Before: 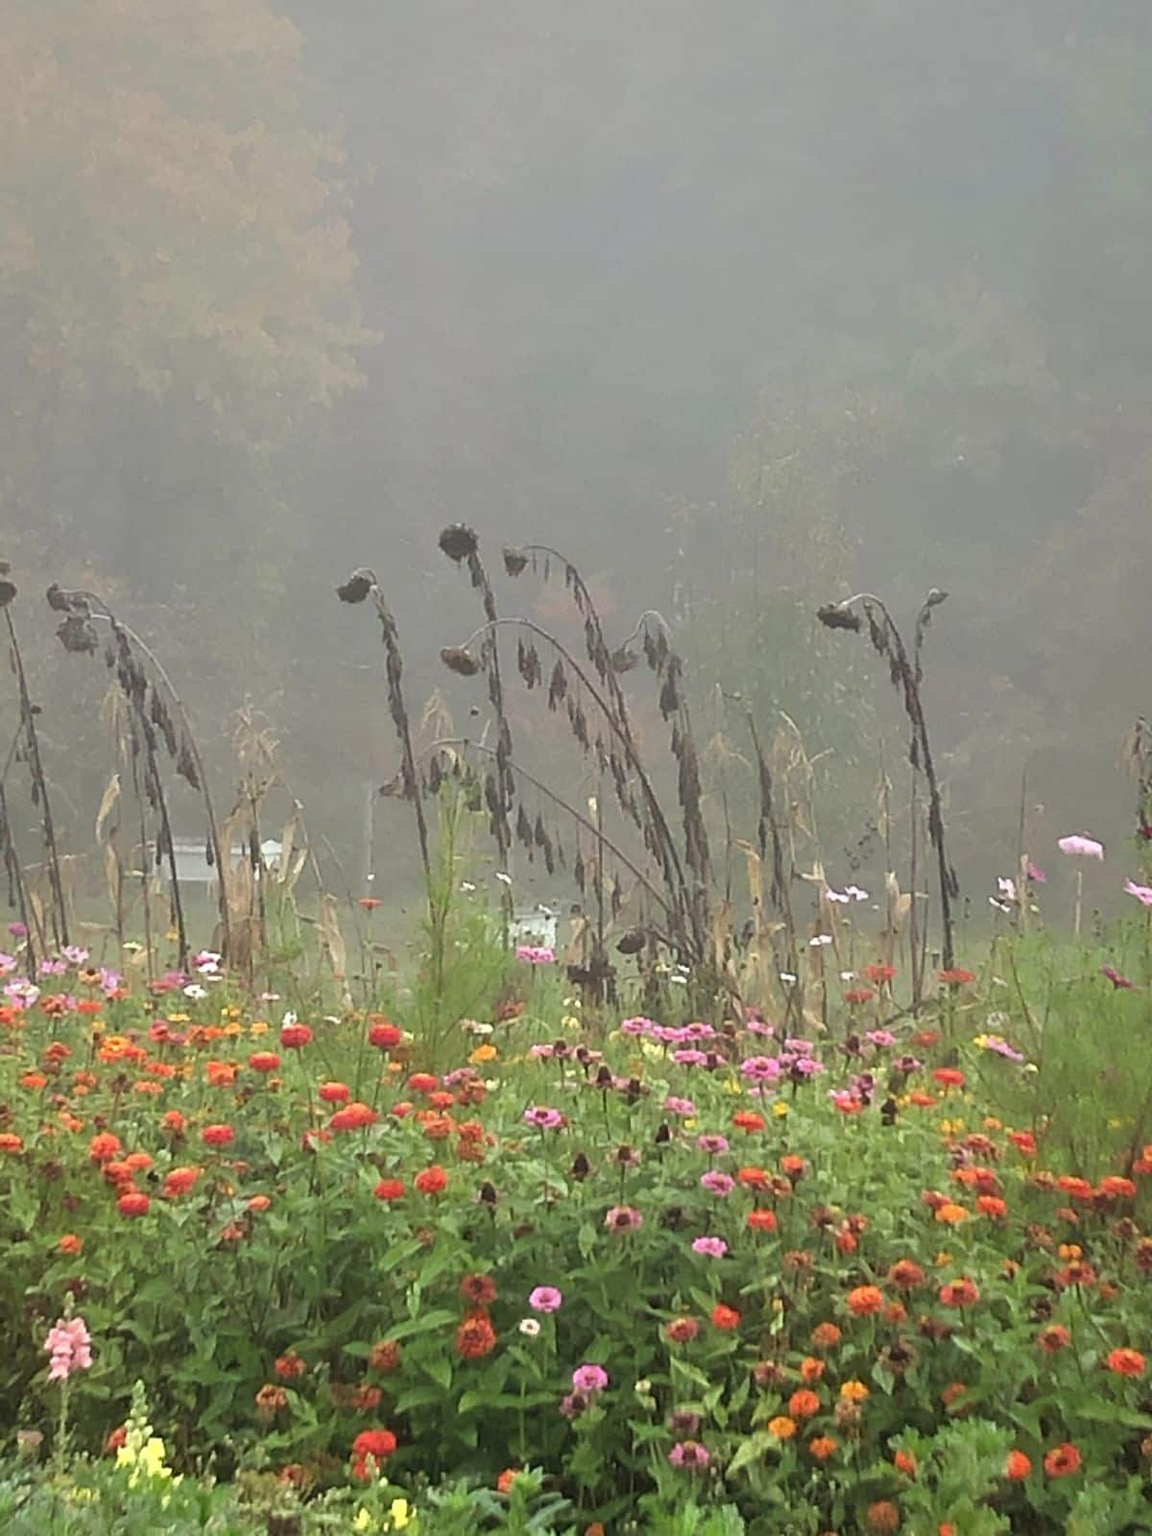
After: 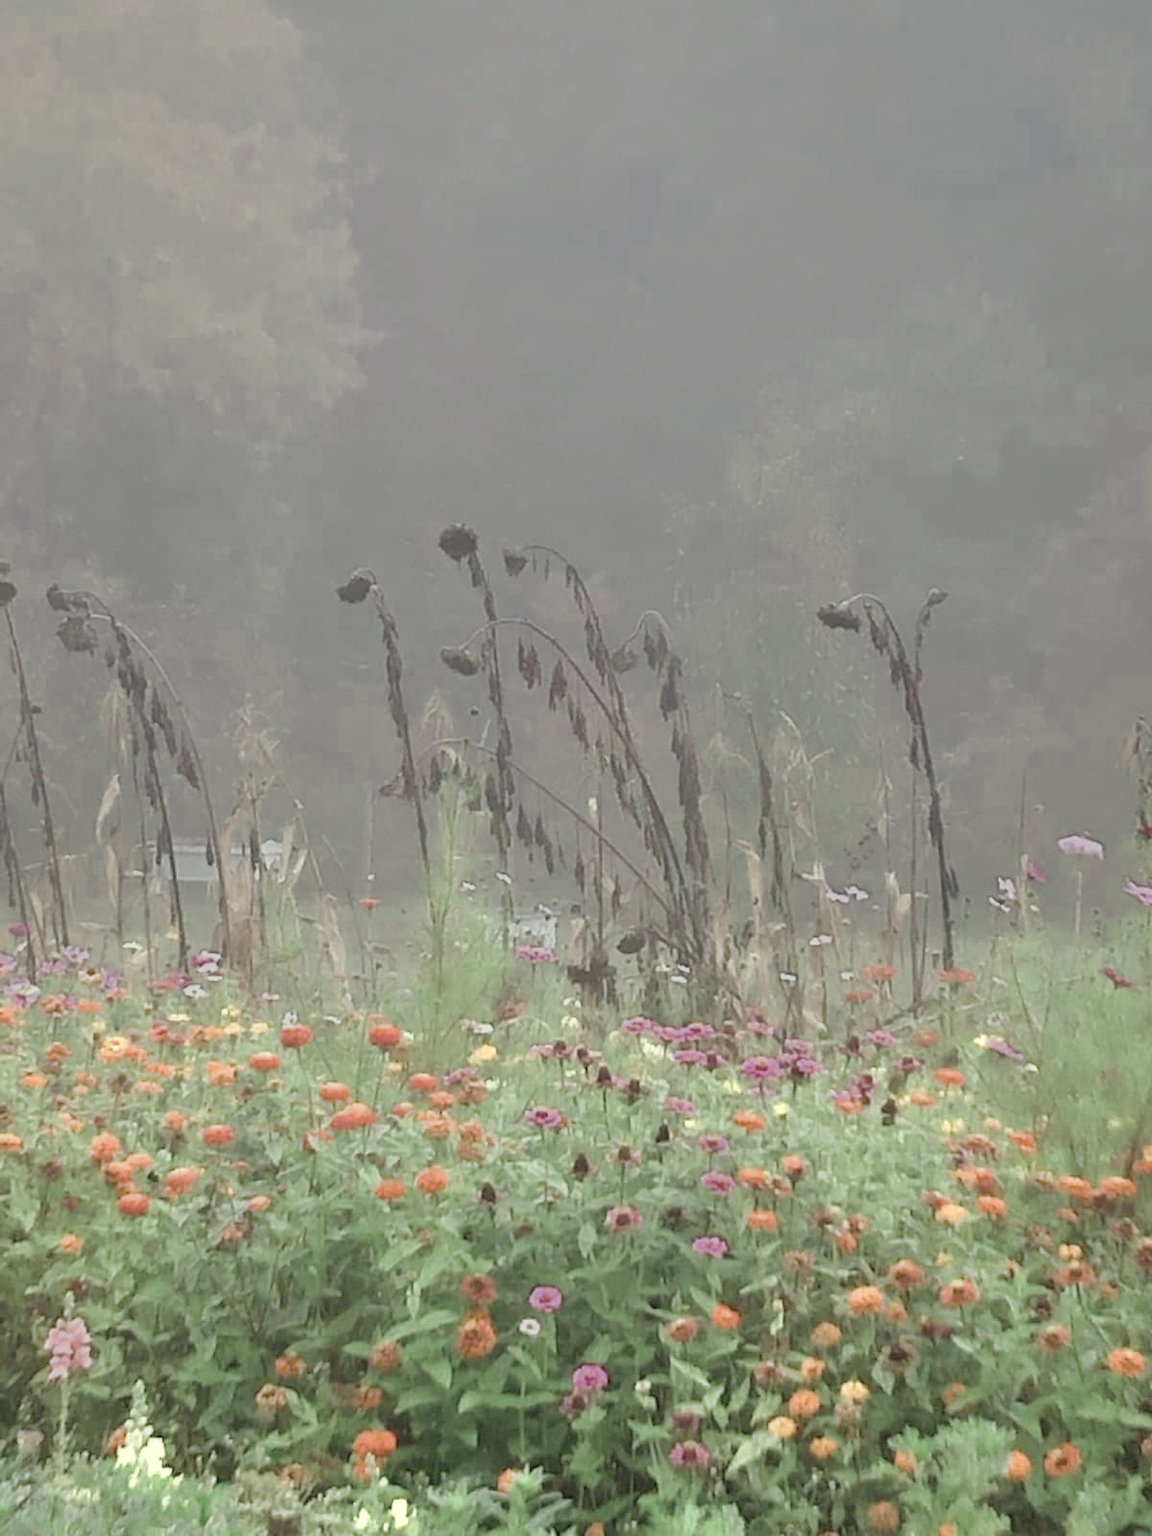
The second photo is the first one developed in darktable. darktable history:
color zones: curves: ch0 [(0.25, 0.667) (0.758, 0.368)]; ch1 [(0.215, 0.245) (0.761, 0.373)]; ch2 [(0.247, 0.554) (0.761, 0.436)]
color balance rgb: perceptual saturation grading › global saturation 20%, perceptual saturation grading › highlights -25.139%, perceptual saturation grading › shadows 50.017%, contrast -29.803%
